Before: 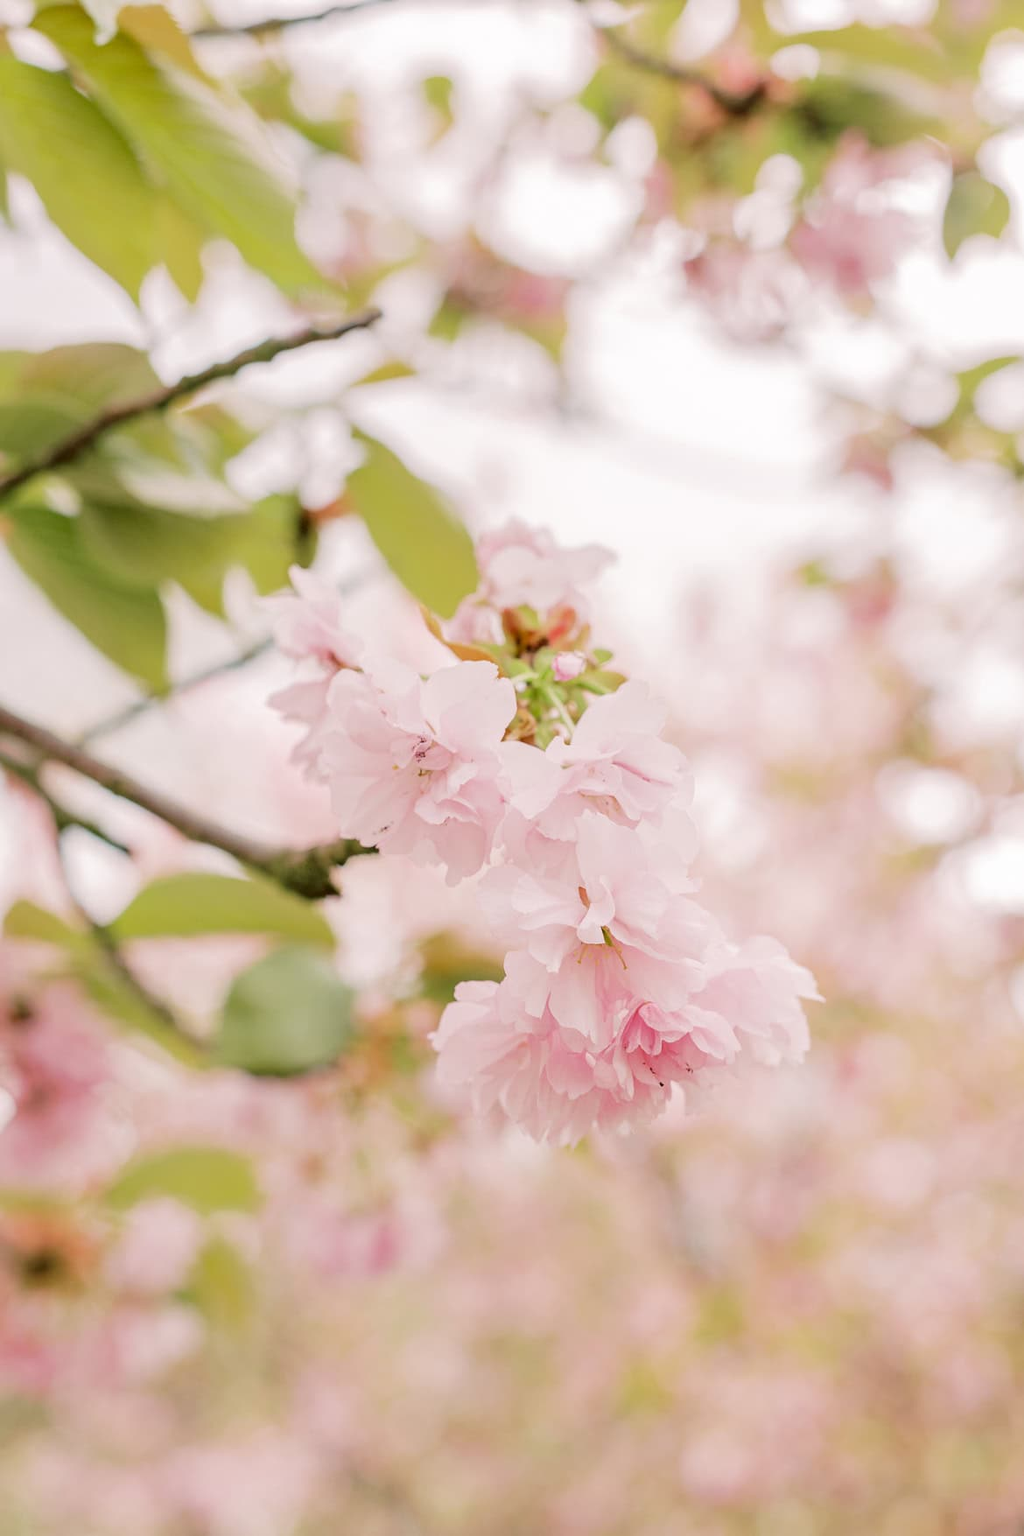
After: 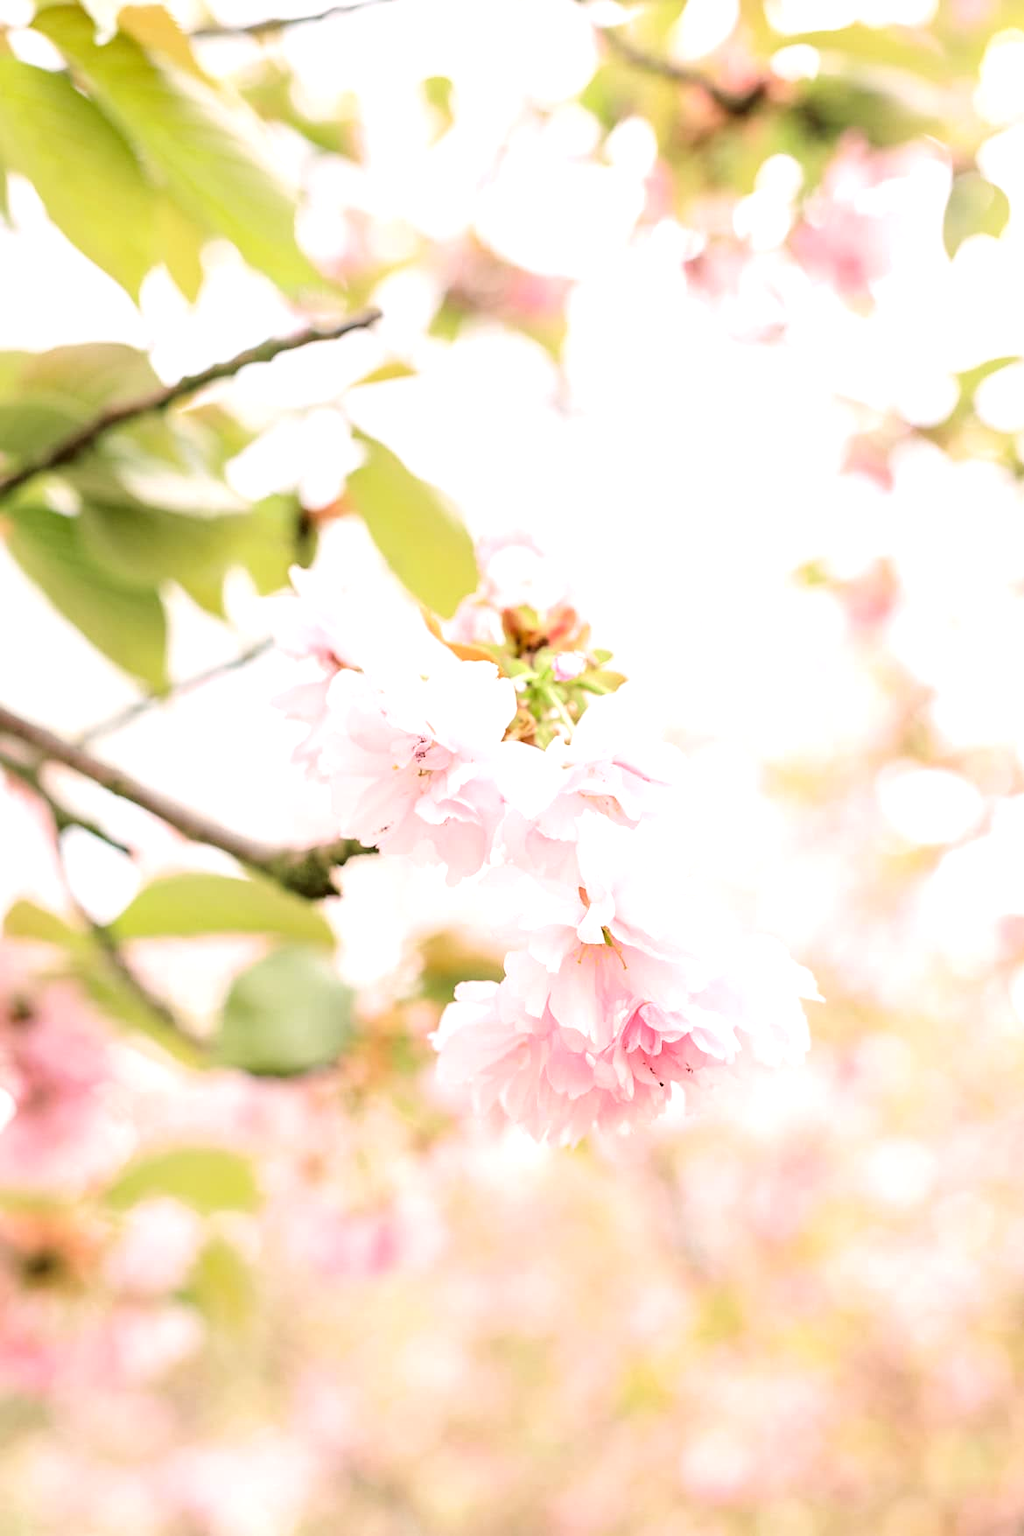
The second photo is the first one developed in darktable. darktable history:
tone equalizer: -8 EV -0.717 EV, -7 EV -0.713 EV, -6 EV -0.59 EV, -5 EV -0.367 EV, -3 EV 0.378 EV, -2 EV 0.6 EV, -1 EV 0.677 EV, +0 EV 0.765 EV
